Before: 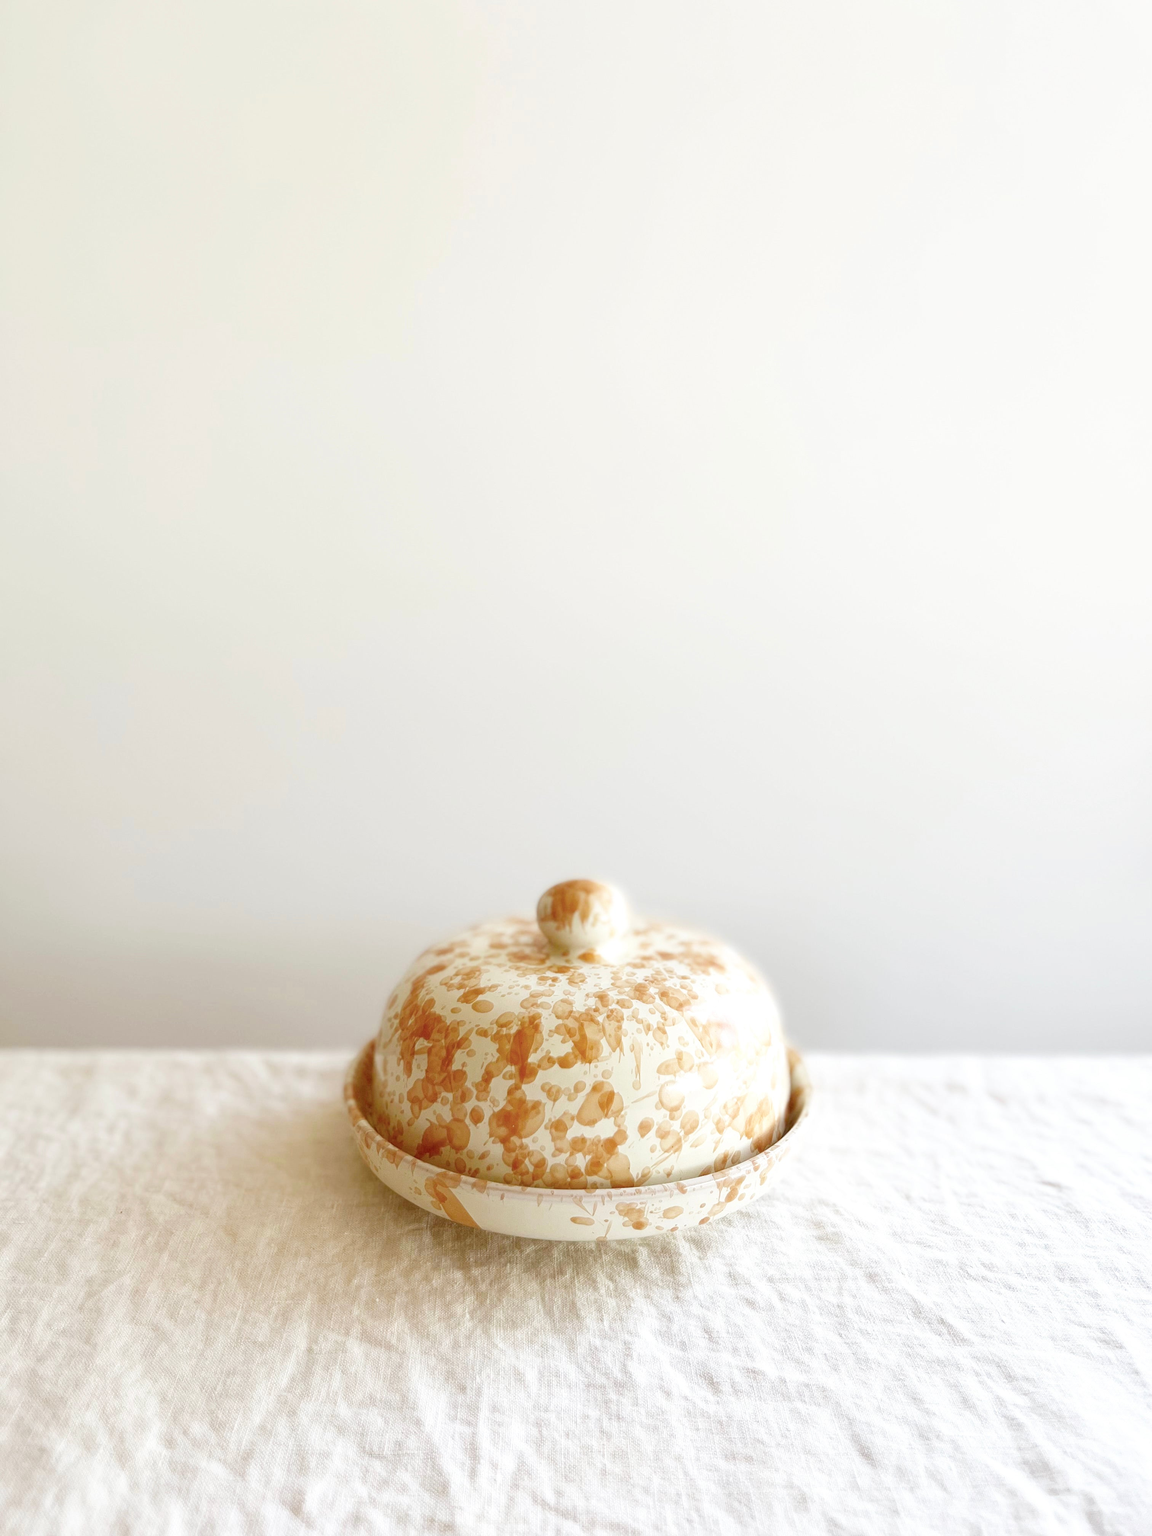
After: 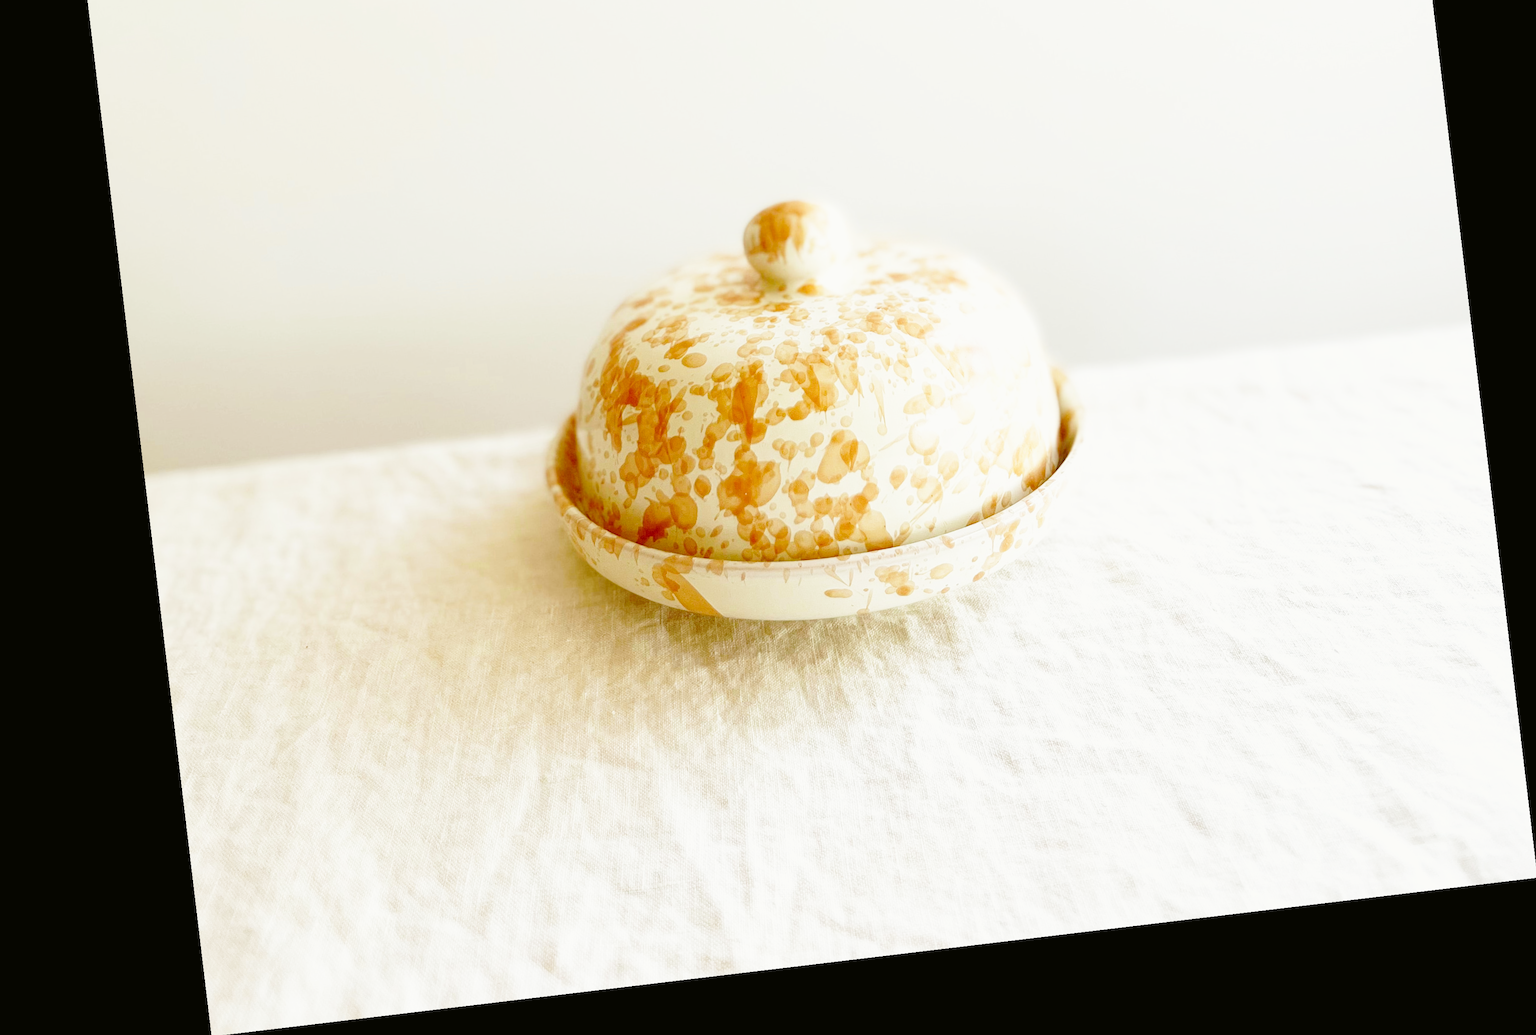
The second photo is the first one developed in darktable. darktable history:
exposure: black level correction 0.001, exposure -0.2 EV, compensate highlight preservation false
crop and rotate: top 46.237%
color balance: mode lift, gamma, gain (sRGB), lift [1.04, 1, 1, 0.97], gamma [1.01, 1, 1, 0.97], gain [0.96, 1, 1, 0.97]
base curve: curves: ch0 [(0, 0) (0.036, 0.037) (0.121, 0.228) (0.46, 0.76) (0.859, 0.983) (1, 1)], preserve colors none
rotate and perspective: rotation -6.83°, automatic cropping off
